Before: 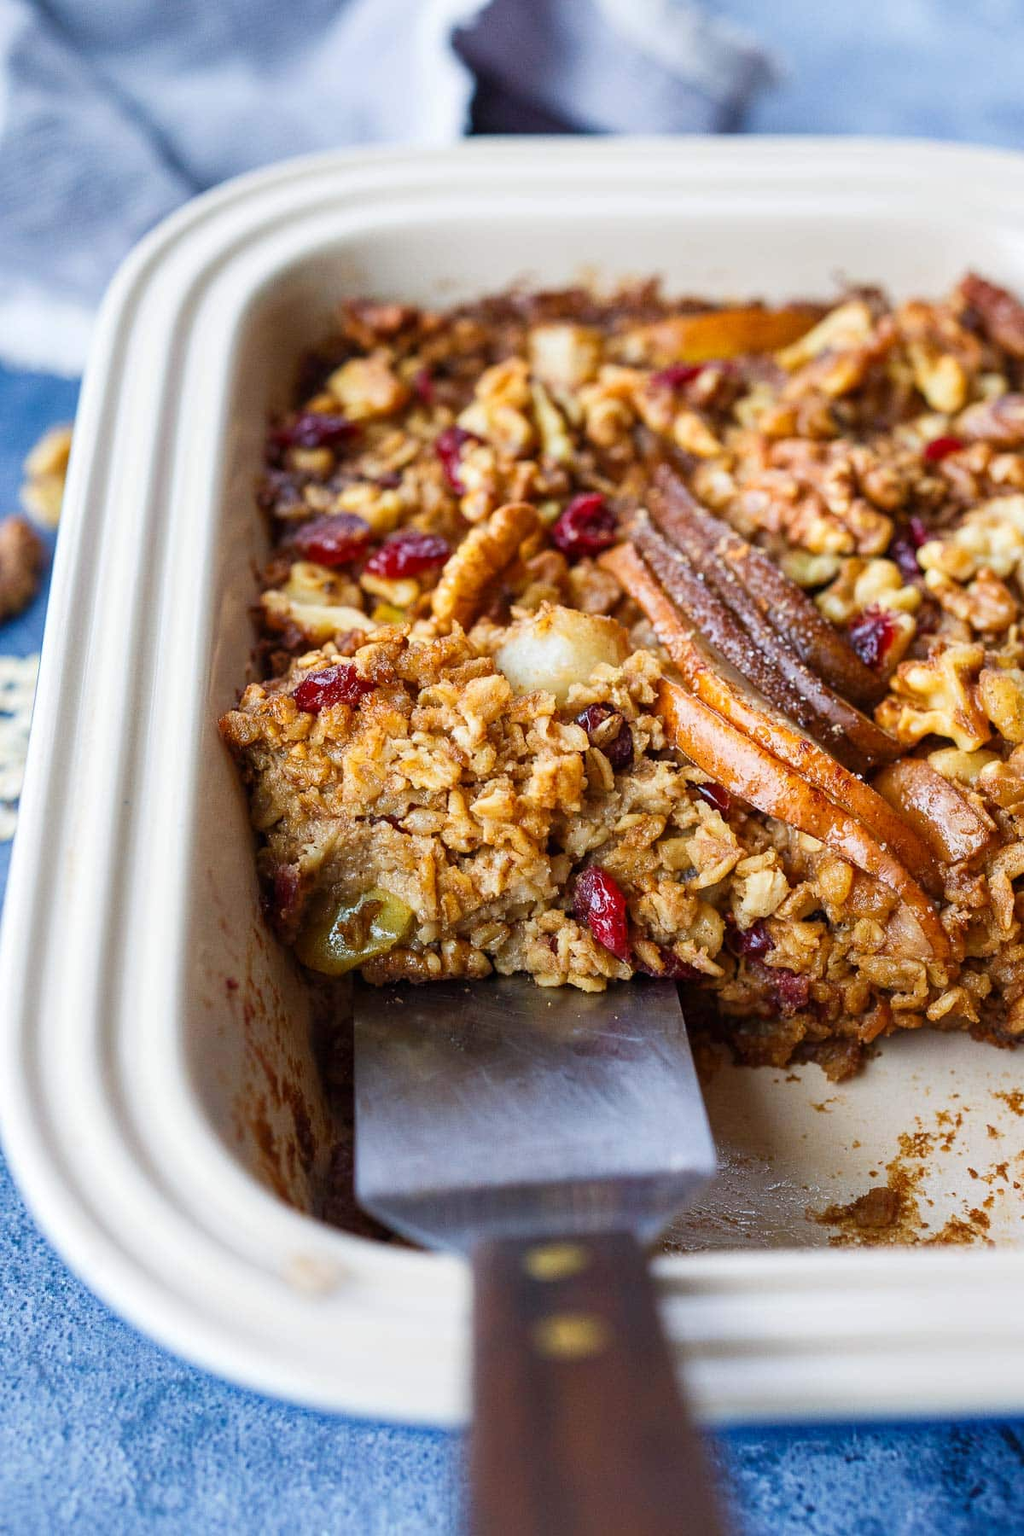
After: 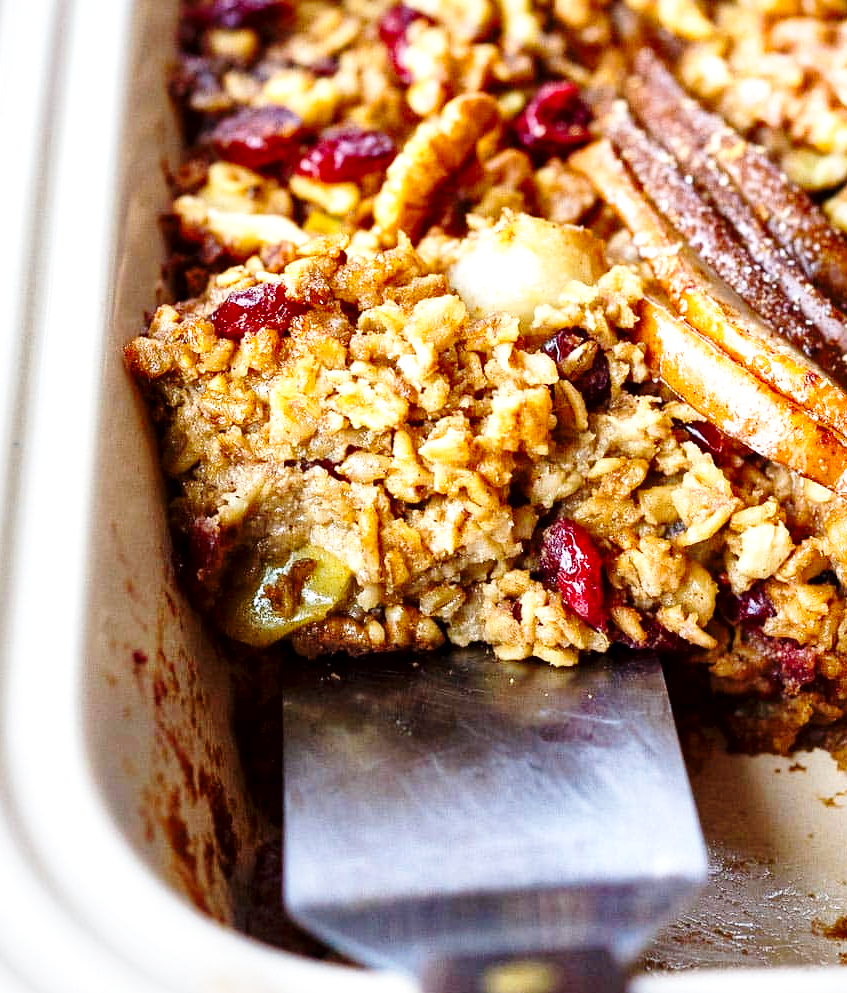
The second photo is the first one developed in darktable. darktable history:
local contrast: mode bilateral grid, contrast 25, coarseness 61, detail 152%, midtone range 0.2
base curve: curves: ch0 [(0, 0) (0.028, 0.03) (0.121, 0.232) (0.46, 0.748) (0.859, 0.968) (1, 1)], preserve colors none
crop: left 11.042%, top 27.561%, right 18.312%, bottom 17.223%
